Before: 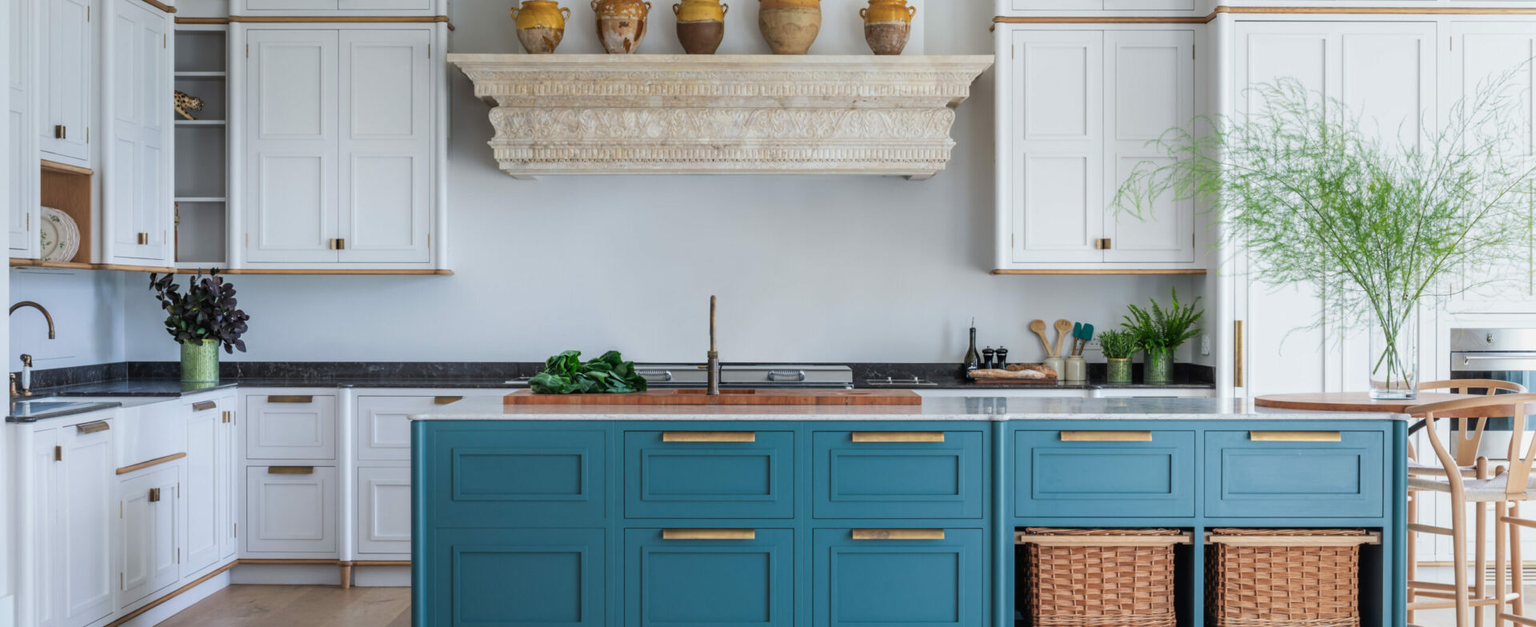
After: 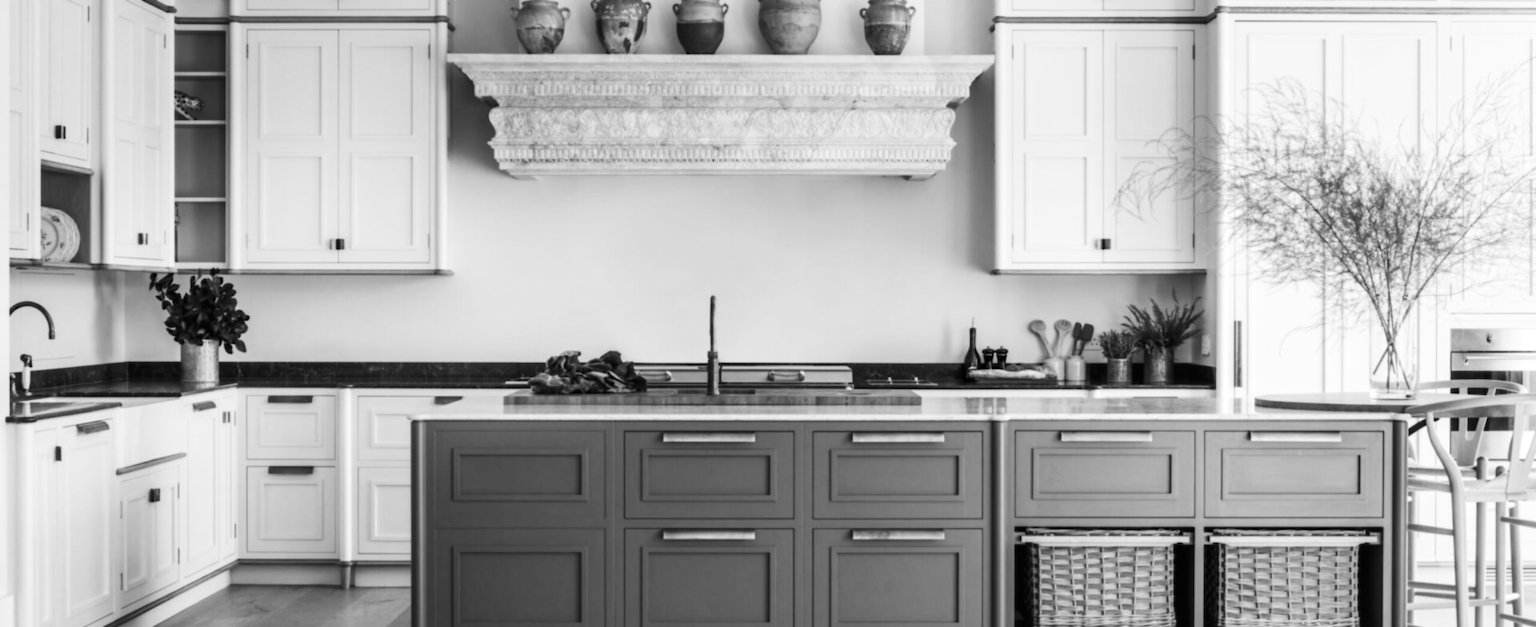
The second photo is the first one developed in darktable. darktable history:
lowpass: radius 0.76, contrast 1.56, saturation 0, unbound 0
shadows and highlights: shadows 32, highlights -32, soften with gaussian
exposure: exposure 0.178 EV, compensate exposure bias true, compensate highlight preservation false
